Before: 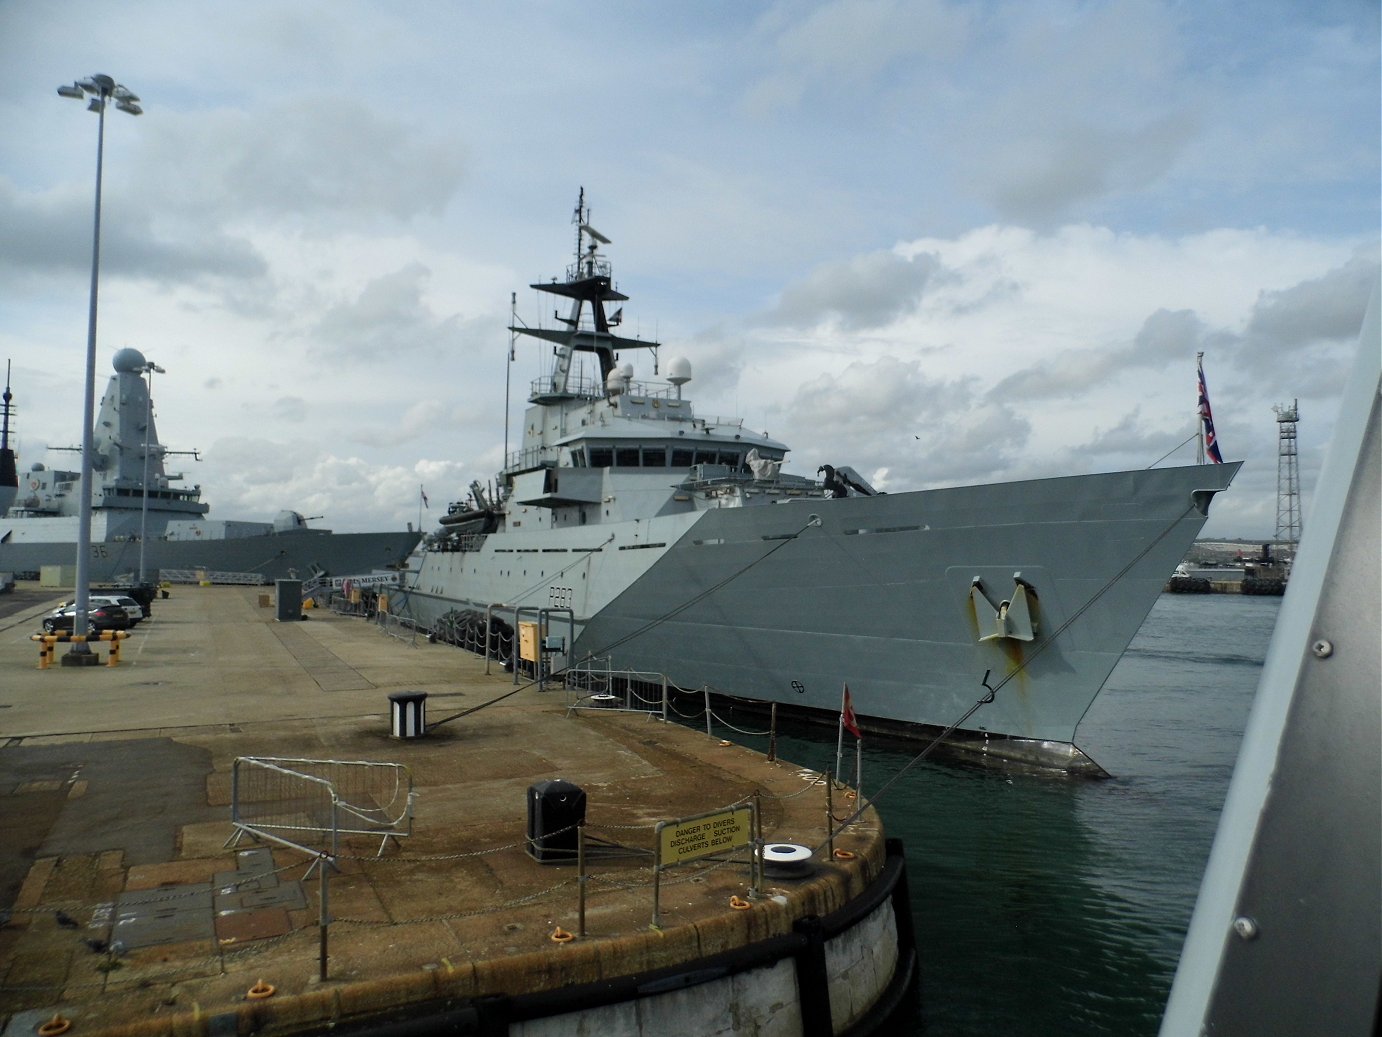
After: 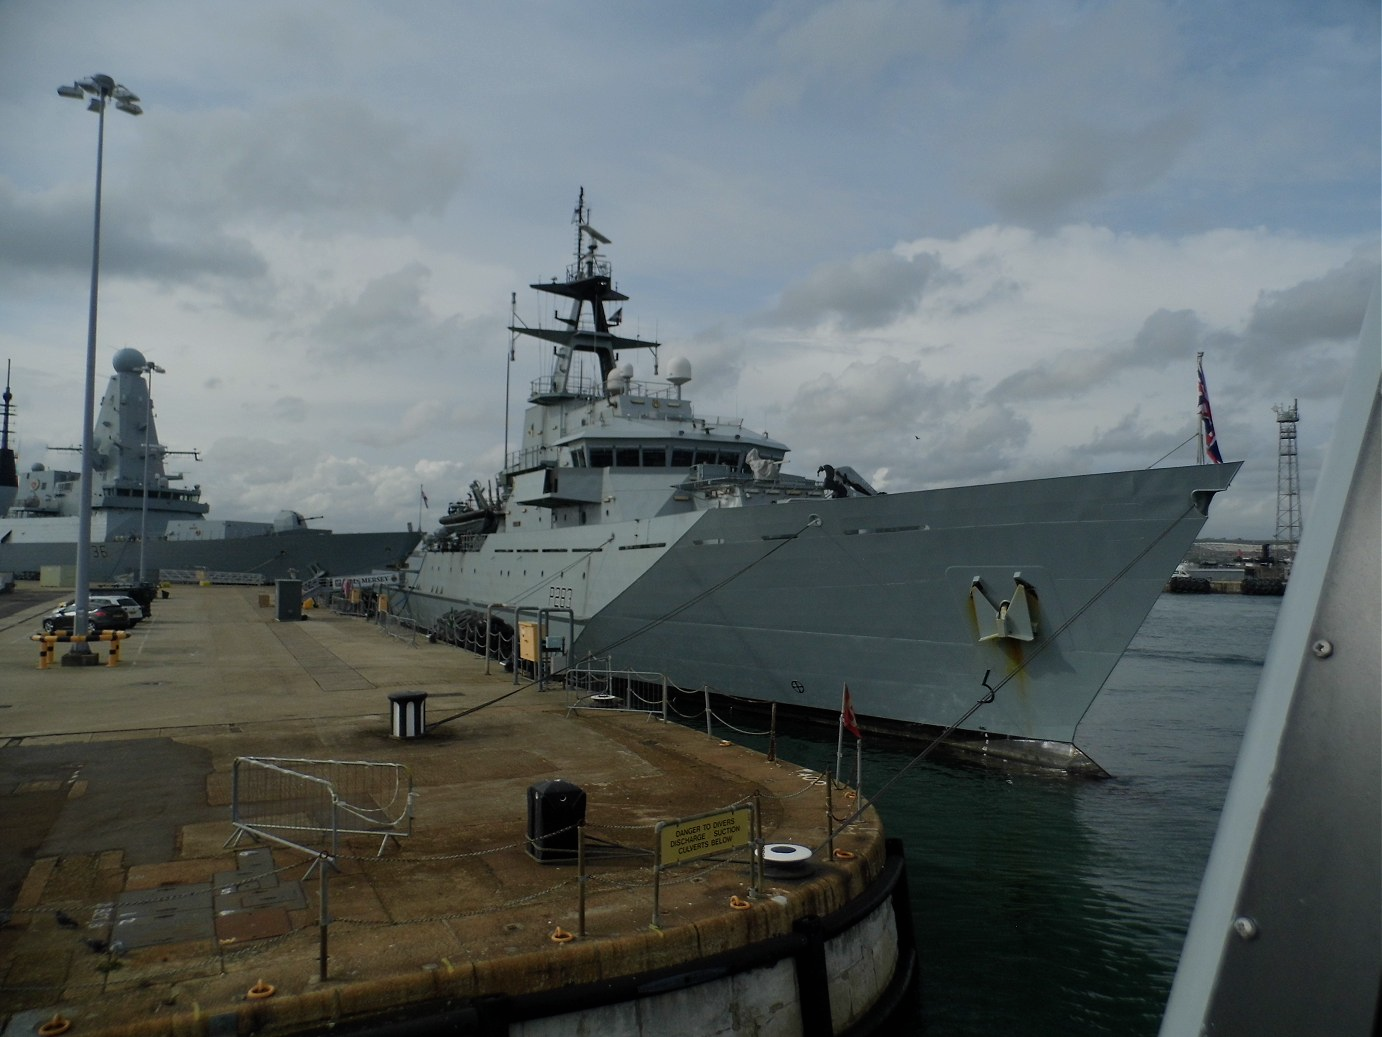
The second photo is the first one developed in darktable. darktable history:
exposure: black level correction 0, exposure -0.718 EV, compensate highlight preservation false
